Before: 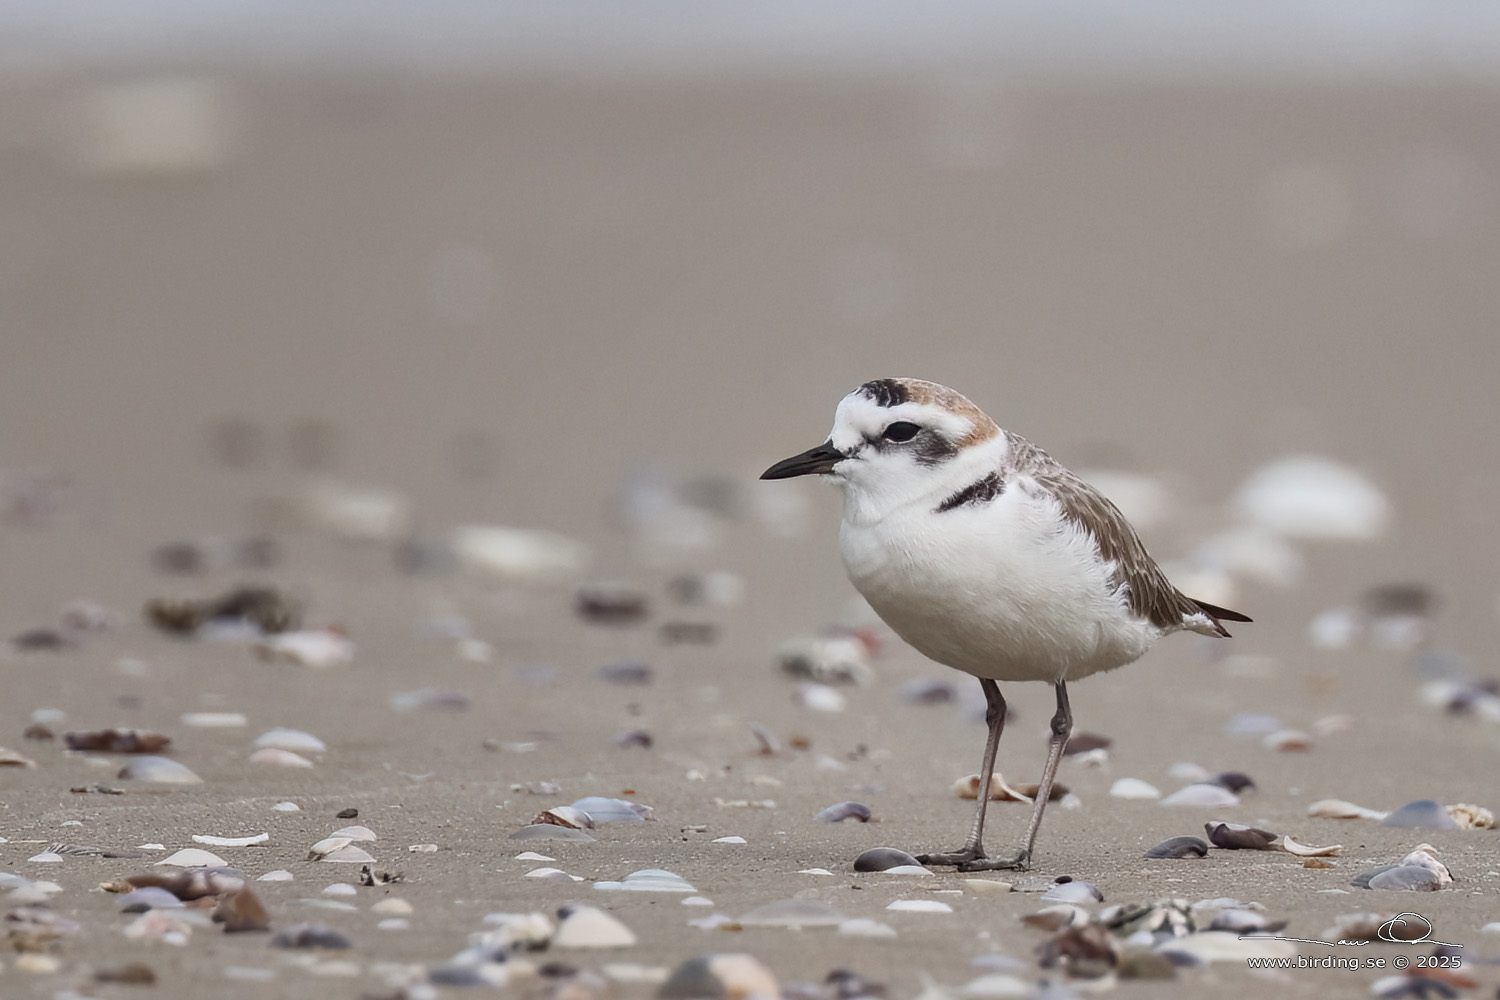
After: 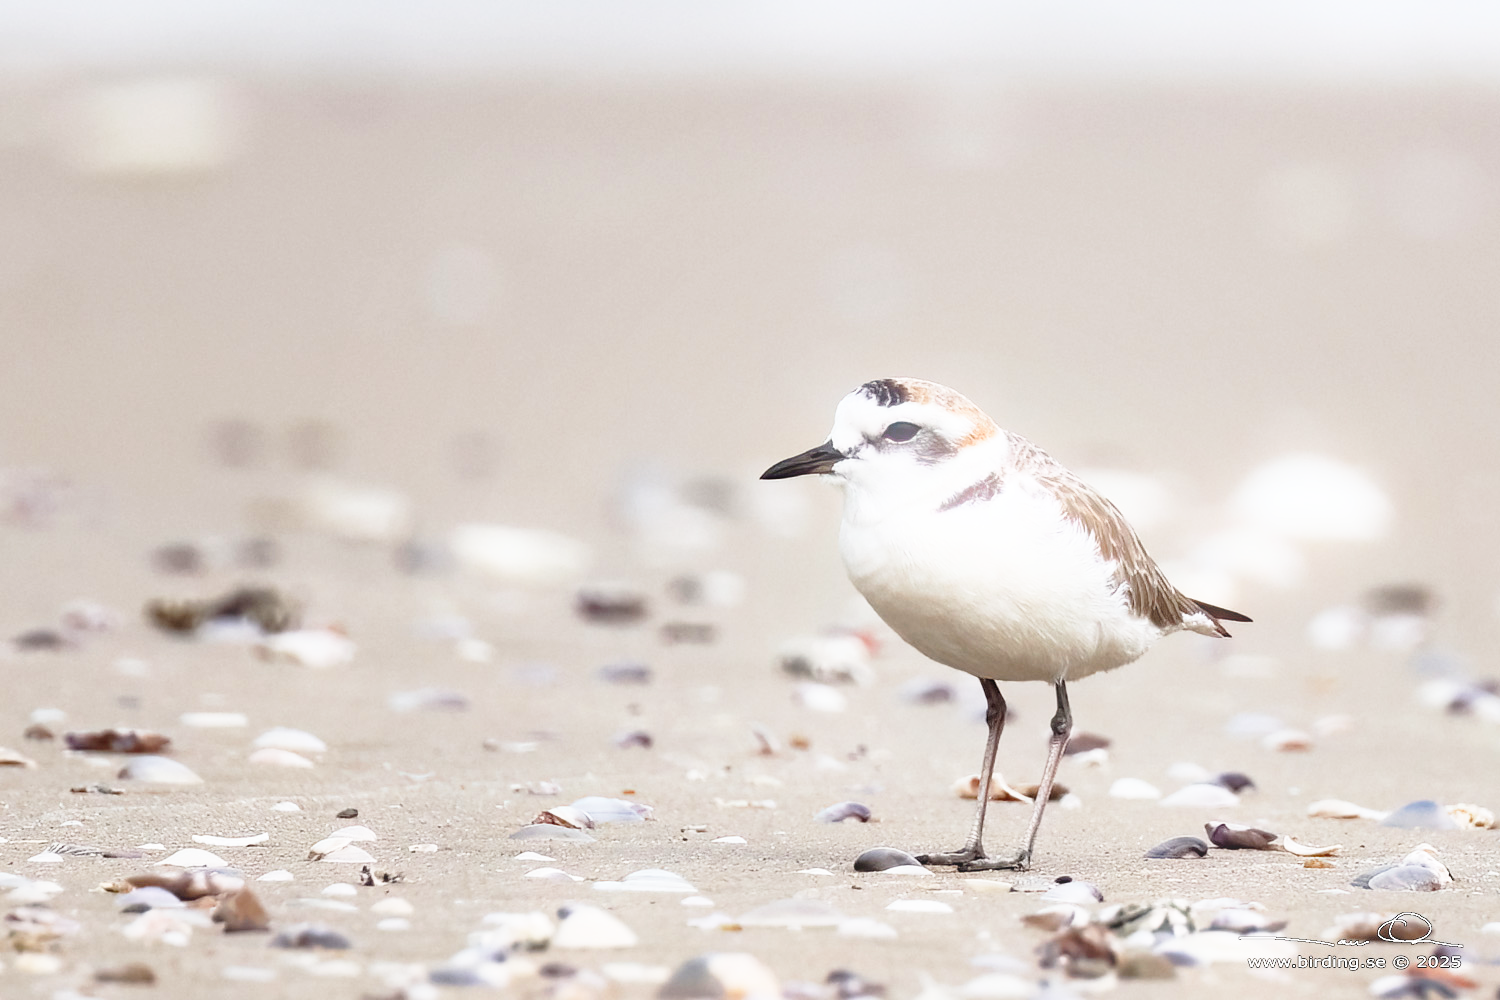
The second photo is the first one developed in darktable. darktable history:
base curve: curves: ch0 [(0, 0) (0.012, 0.01) (0.073, 0.168) (0.31, 0.711) (0.645, 0.957) (1, 1)], preserve colors none
bloom: size 9%, threshold 100%, strength 7%
